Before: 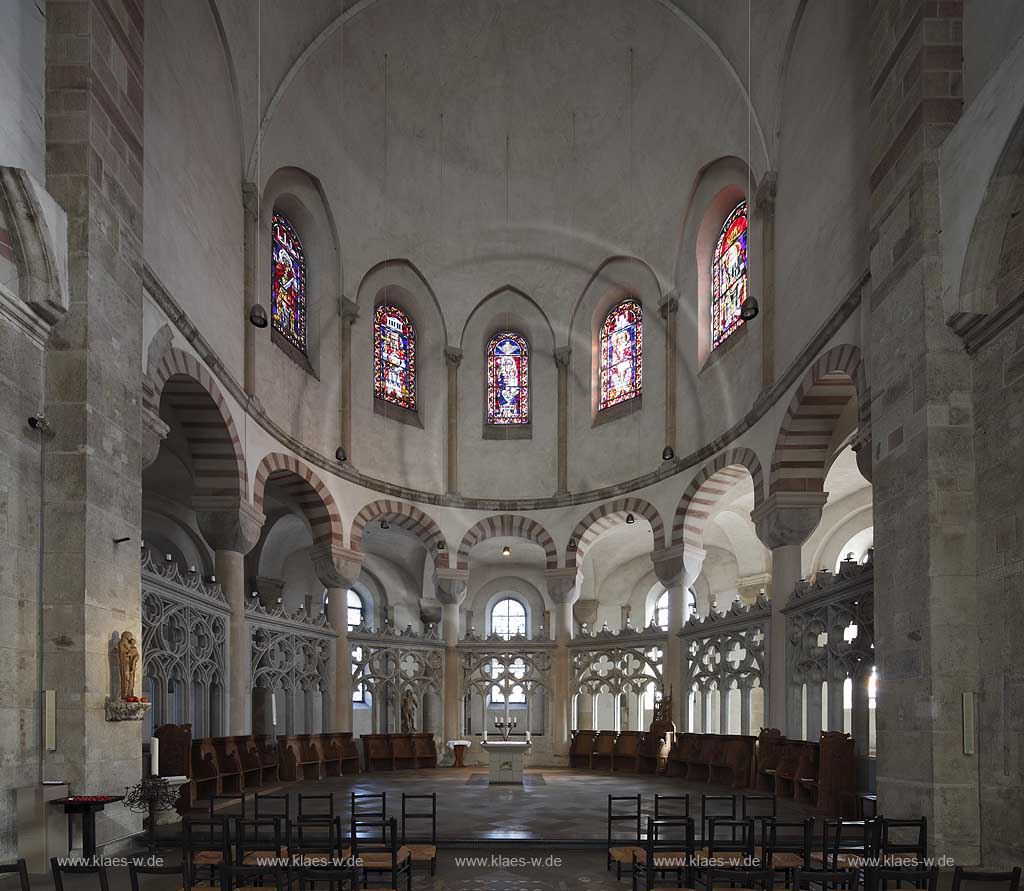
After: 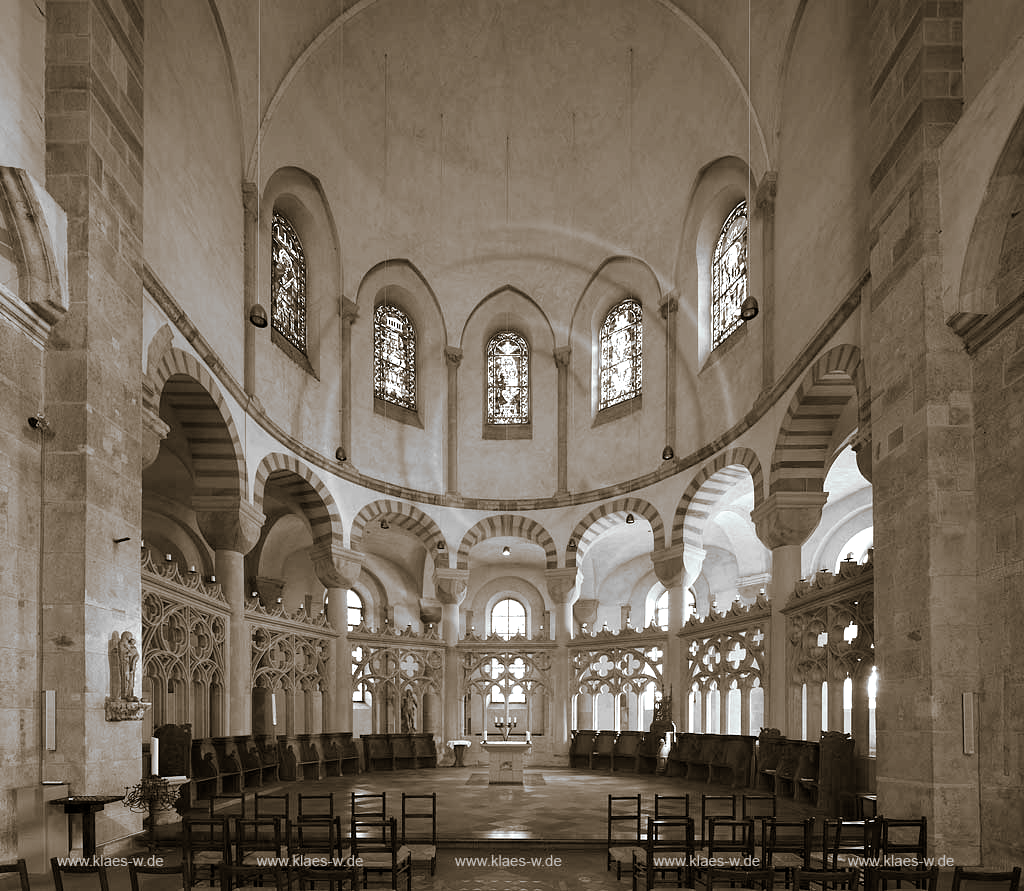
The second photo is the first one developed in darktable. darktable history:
split-toning: shadows › hue 37.98°, highlights › hue 185.58°, balance -55.261
monochrome: on, module defaults
color balance: output saturation 120%
exposure: exposure 0.6 EV, compensate highlight preservation false
